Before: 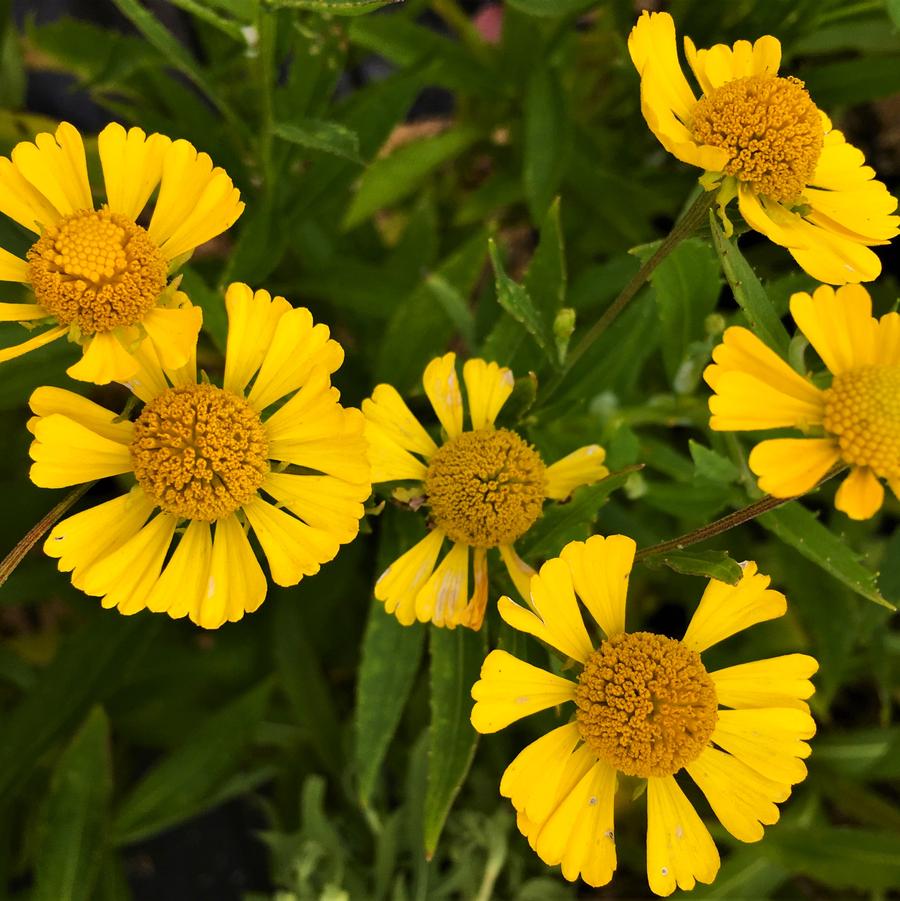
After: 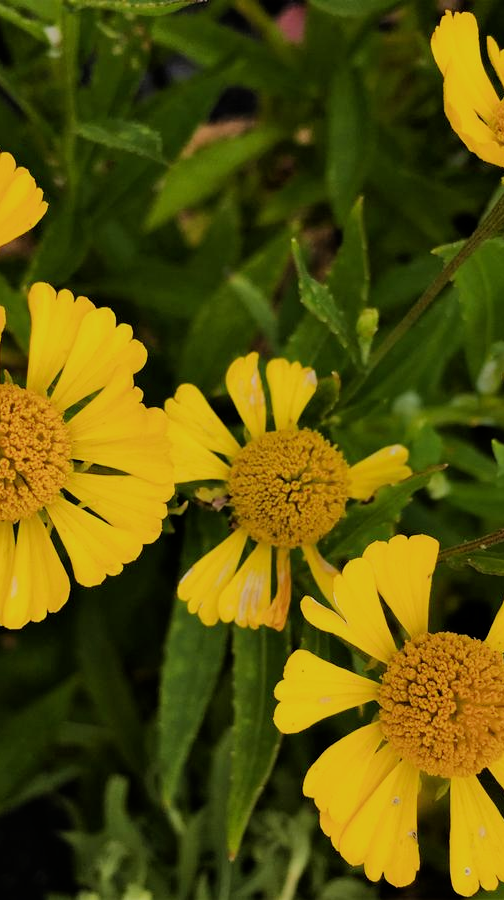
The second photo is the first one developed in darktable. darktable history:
crop: left 21.928%, right 22.047%, bottom 0.015%
filmic rgb: black relative exposure -7.65 EV, white relative exposure 4.56 EV, hardness 3.61
